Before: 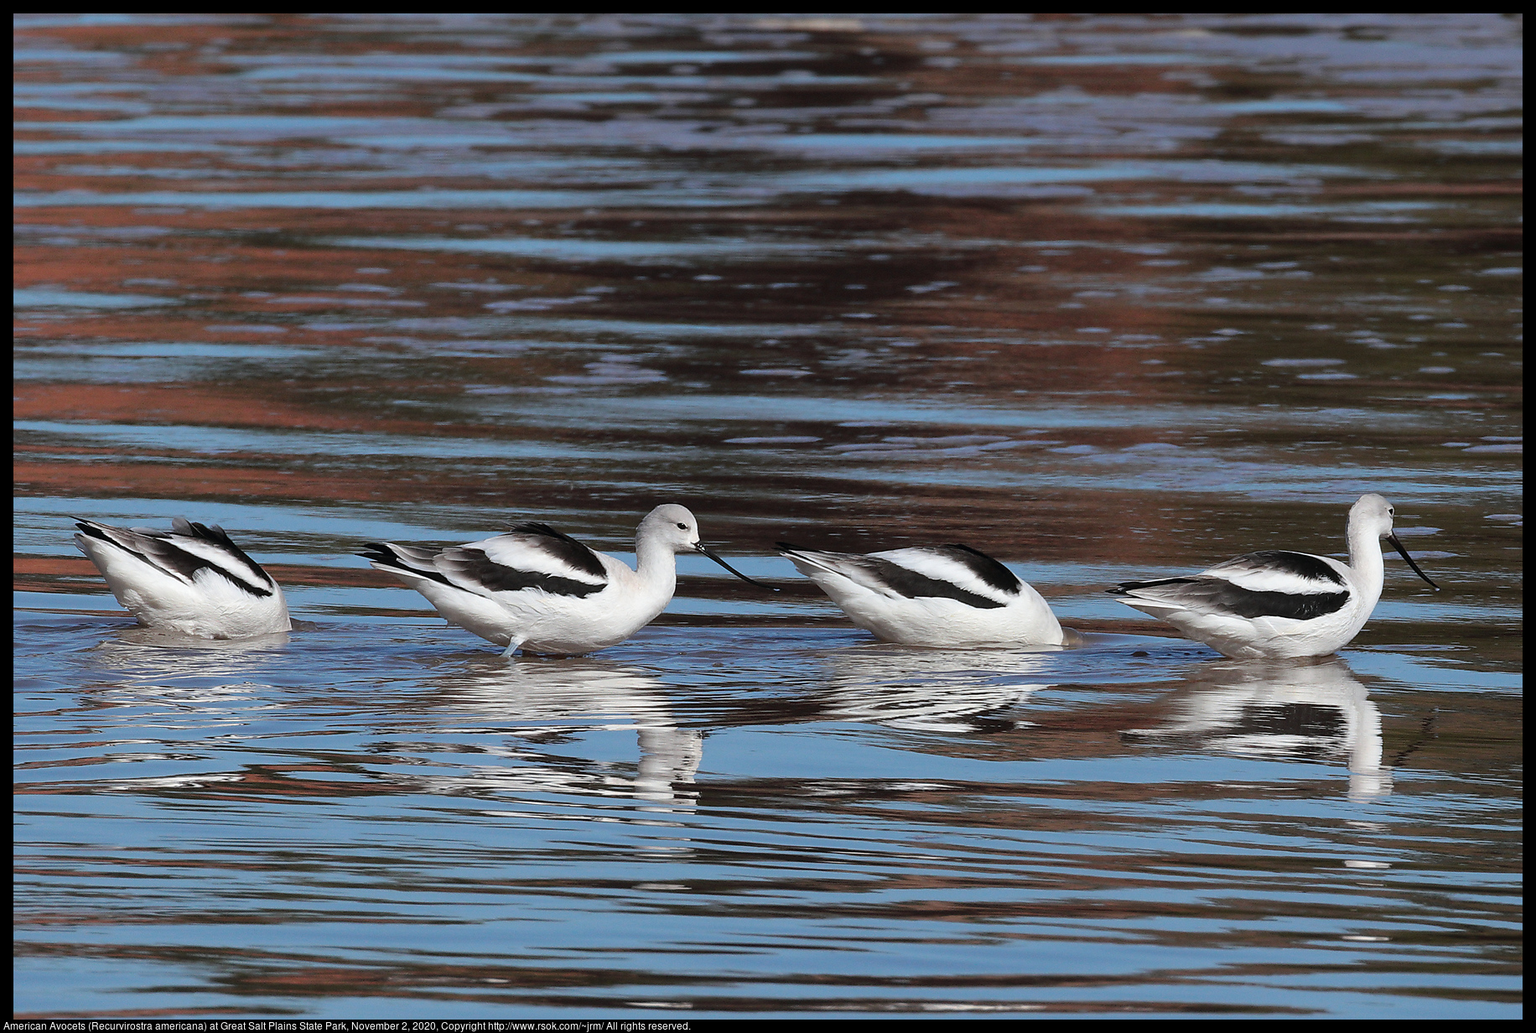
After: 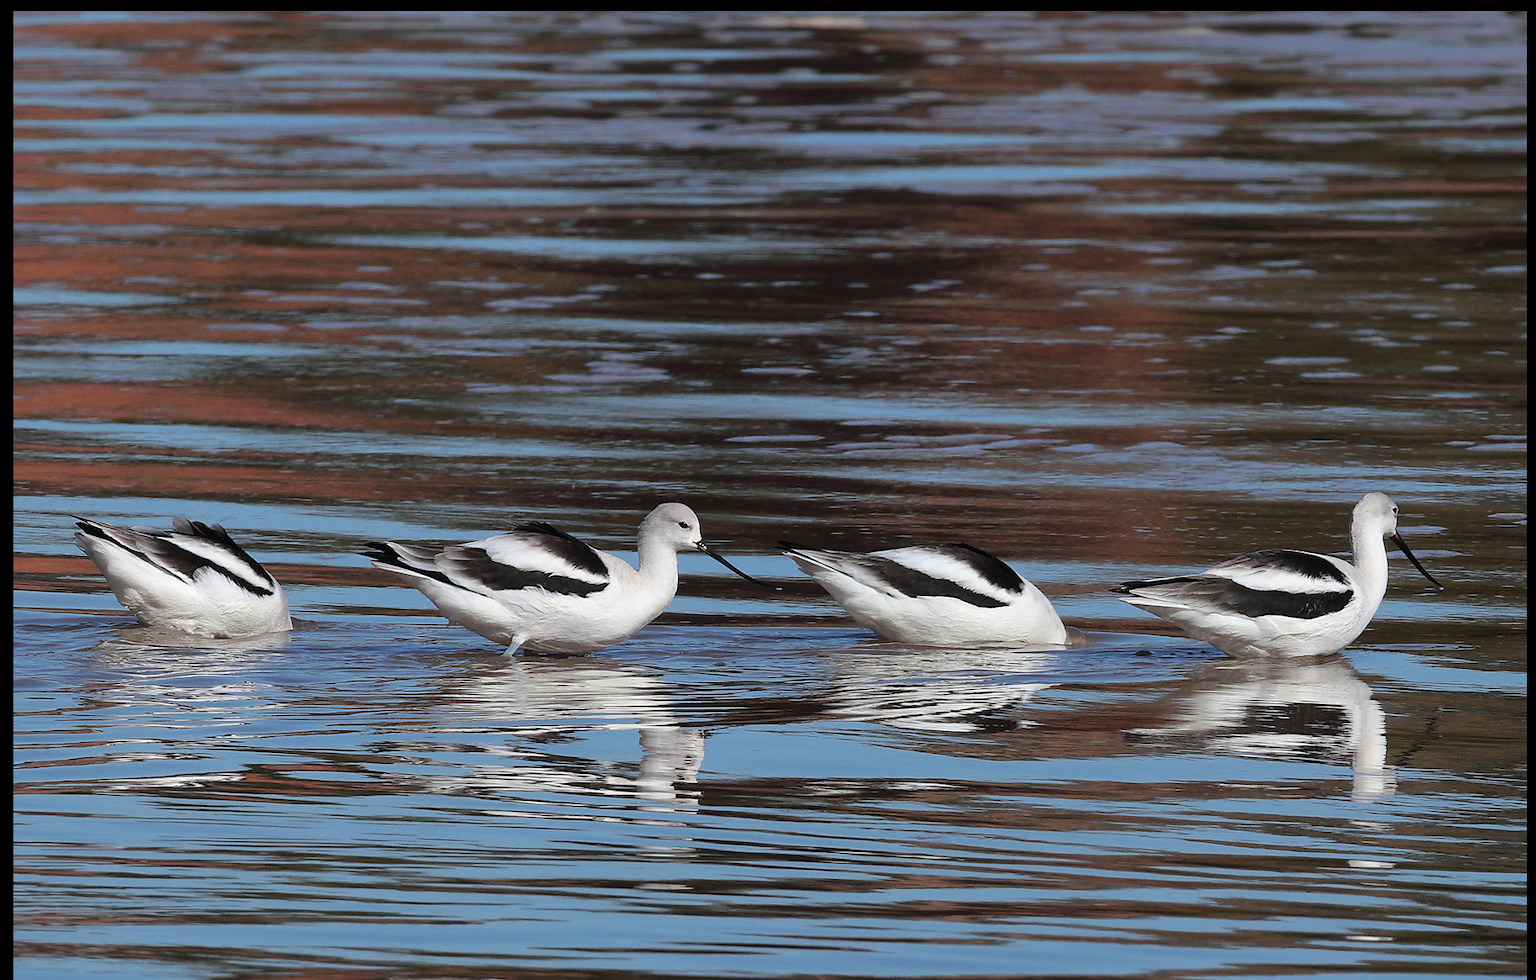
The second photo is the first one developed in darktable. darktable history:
crop: top 0.321%, right 0.255%, bottom 5.007%
